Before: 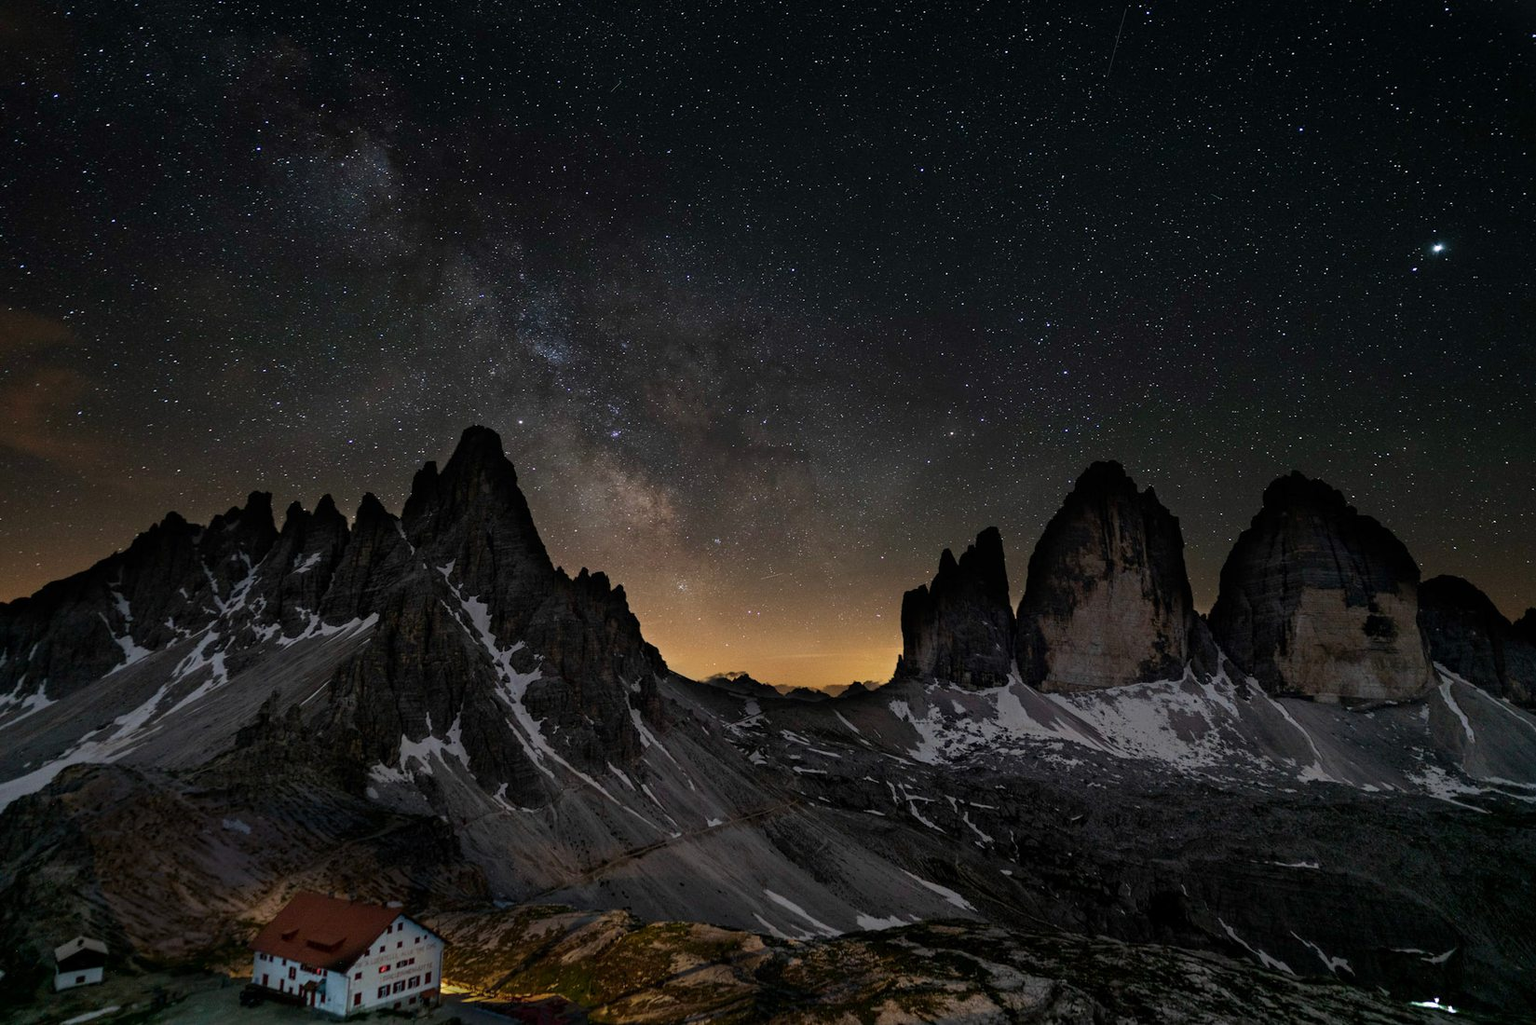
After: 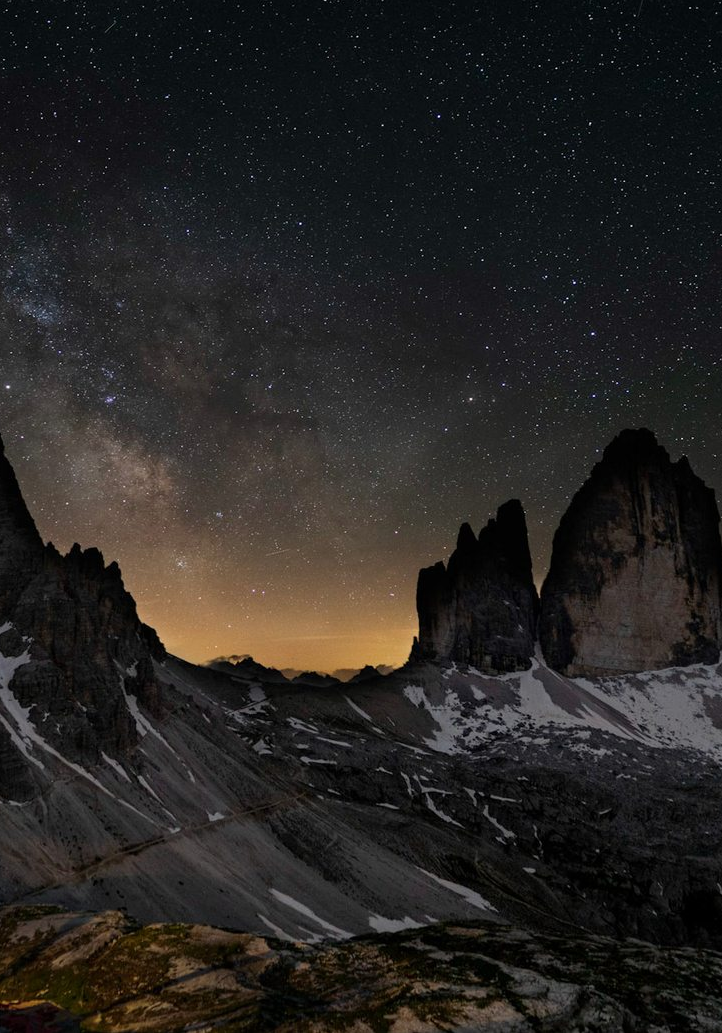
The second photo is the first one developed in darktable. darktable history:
crop: left 33.465%, top 6.003%, right 22.707%
